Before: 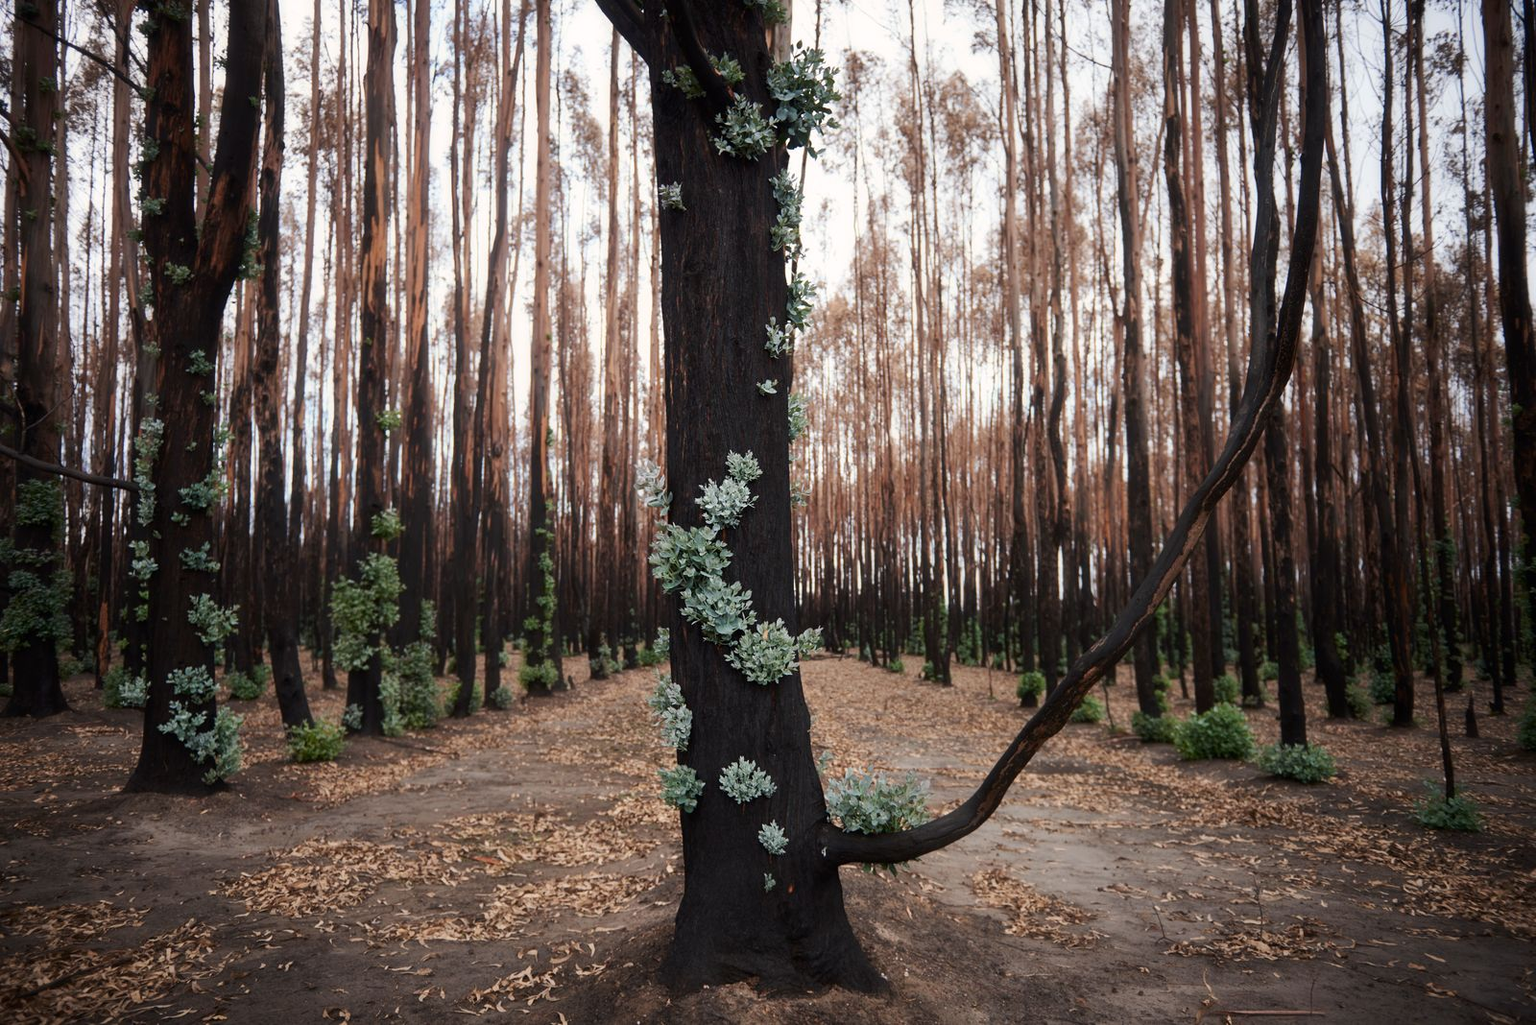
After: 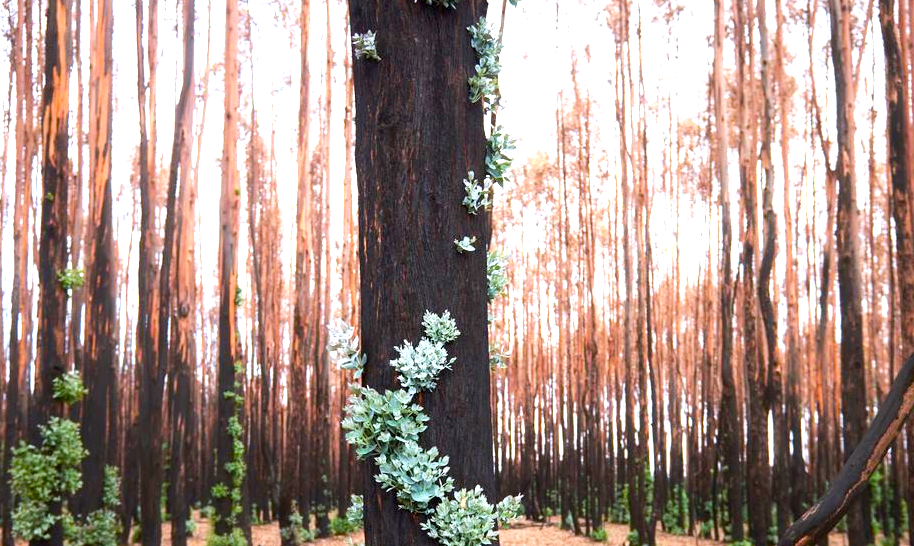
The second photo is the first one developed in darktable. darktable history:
color balance rgb: highlights gain › luminance 16.425%, highlights gain › chroma 2.902%, highlights gain › hue 262.74°, perceptual saturation grading › global saturation 31.243%, perceptual brilliance grading › mid-tones 9.362%, perceptual brilliance grading › shadows 15.119%, global vibrance 20%
exposure: black level correction 0.001, exposure 1.046 EV, compensate highlight preservation false
crop: left 20.907%, top 14.977%, right 21.929%, bottom 33.817%
